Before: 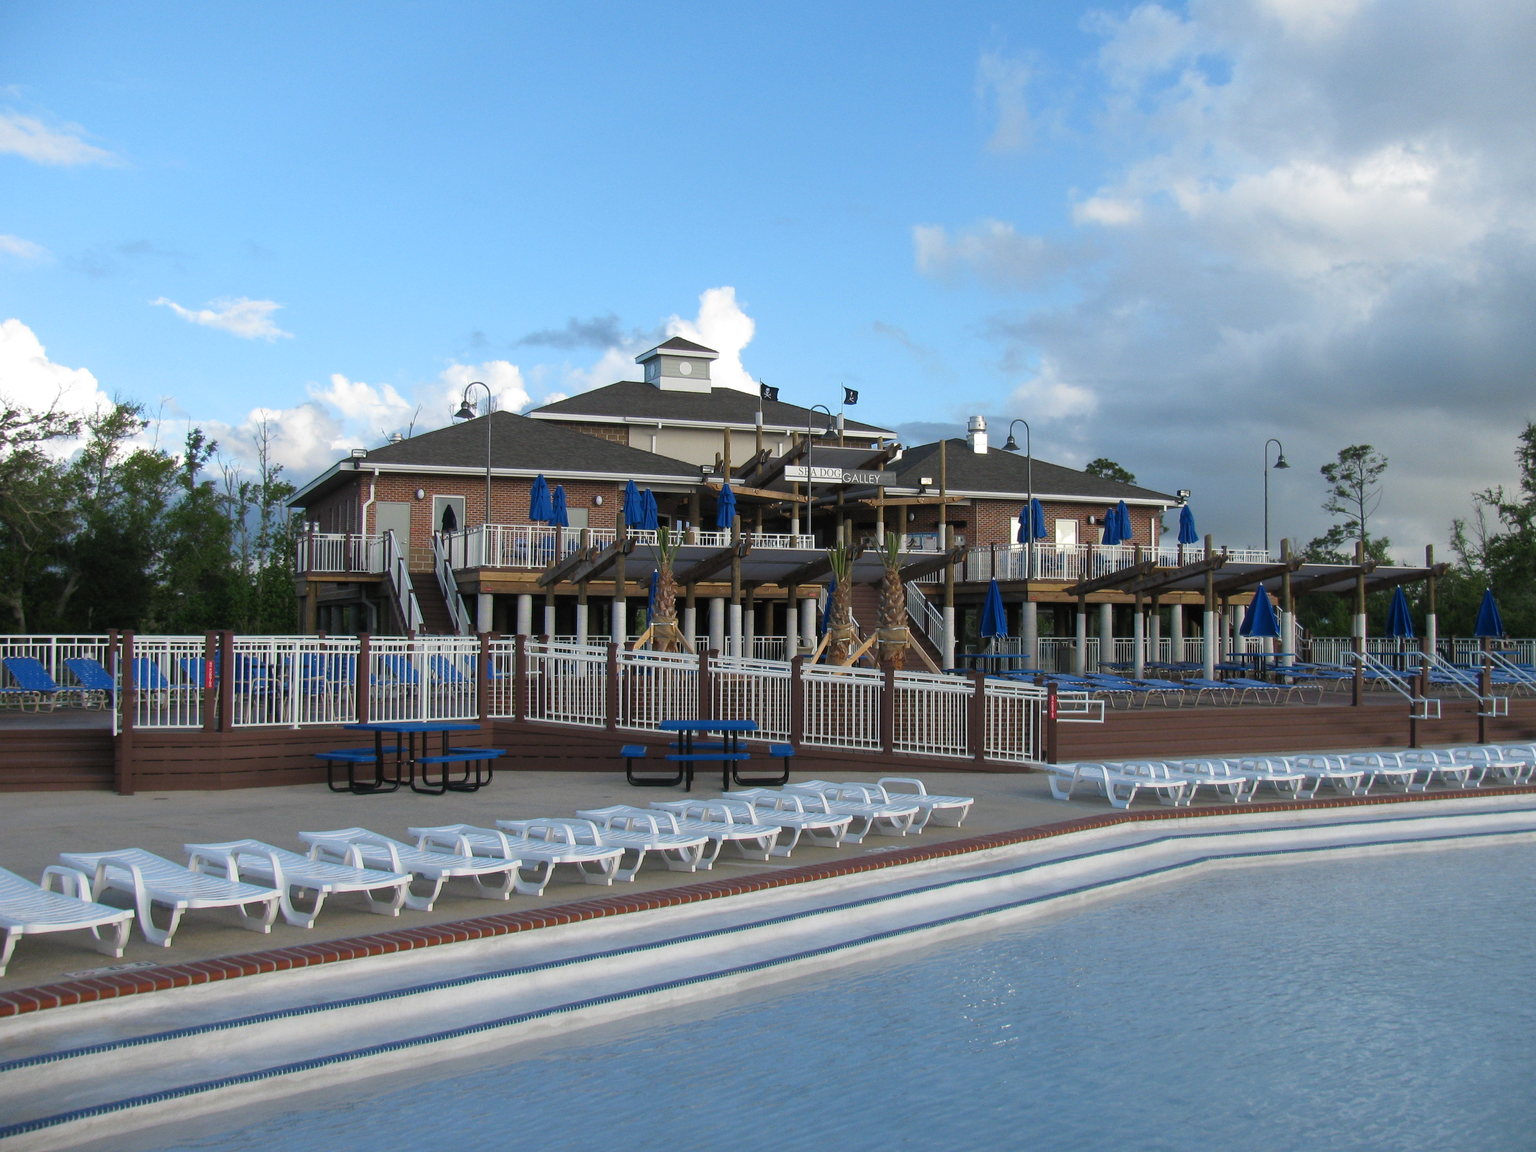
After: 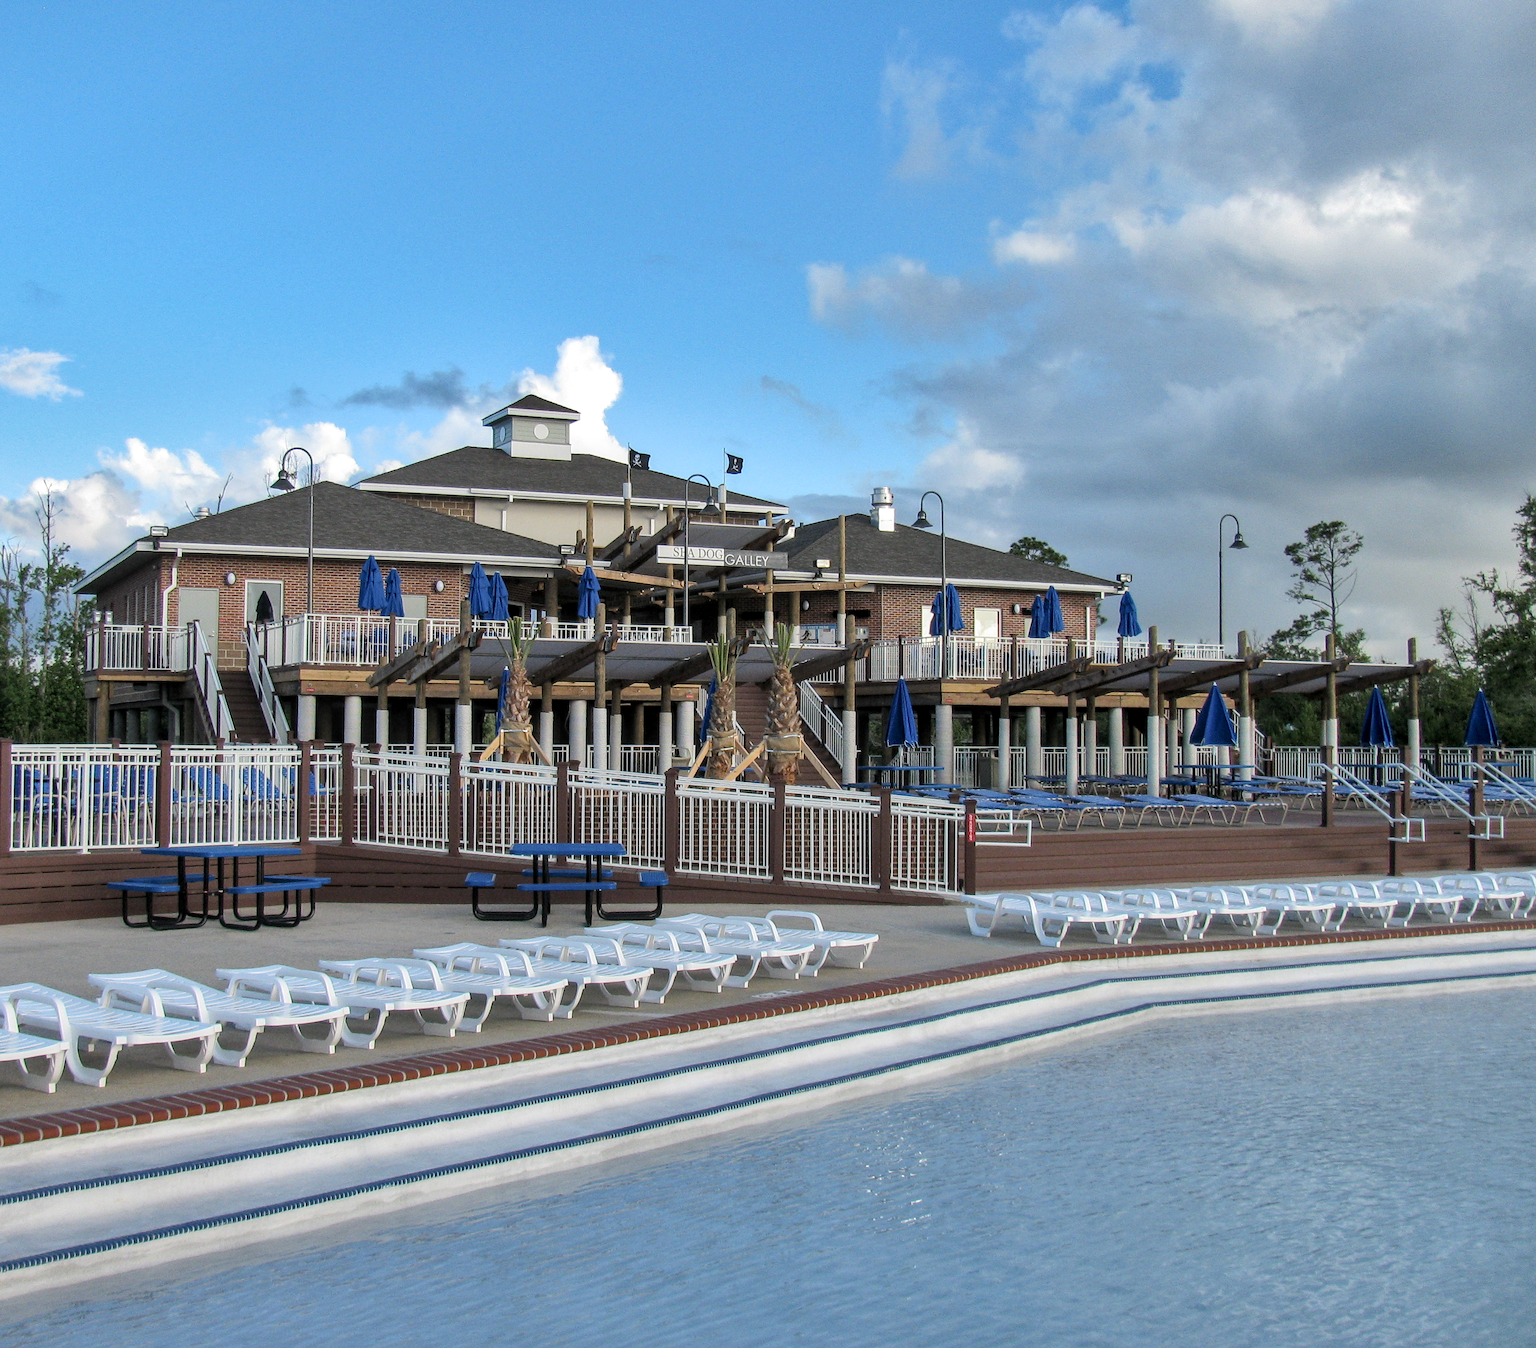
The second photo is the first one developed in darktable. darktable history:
local contrast: on, module defaults
crop and rotate: left 14.568%
exposure: black level correction 0.001, compensate exposure bias true, compensate highlight preservation false
sharpen: amount 0.201
tone curve: curves: ch0 [(0, 0) (0.526, 0.642) (1, 1)], color space Lab, independent channels, preserve colors none
levels: mode automatic, levels [0.514, 0.759, 1]
shadows and highlights: radius 115.96, shadows 42.3, highlights -61.91, soften with gaussian
tone equalizer: on, module defaults
